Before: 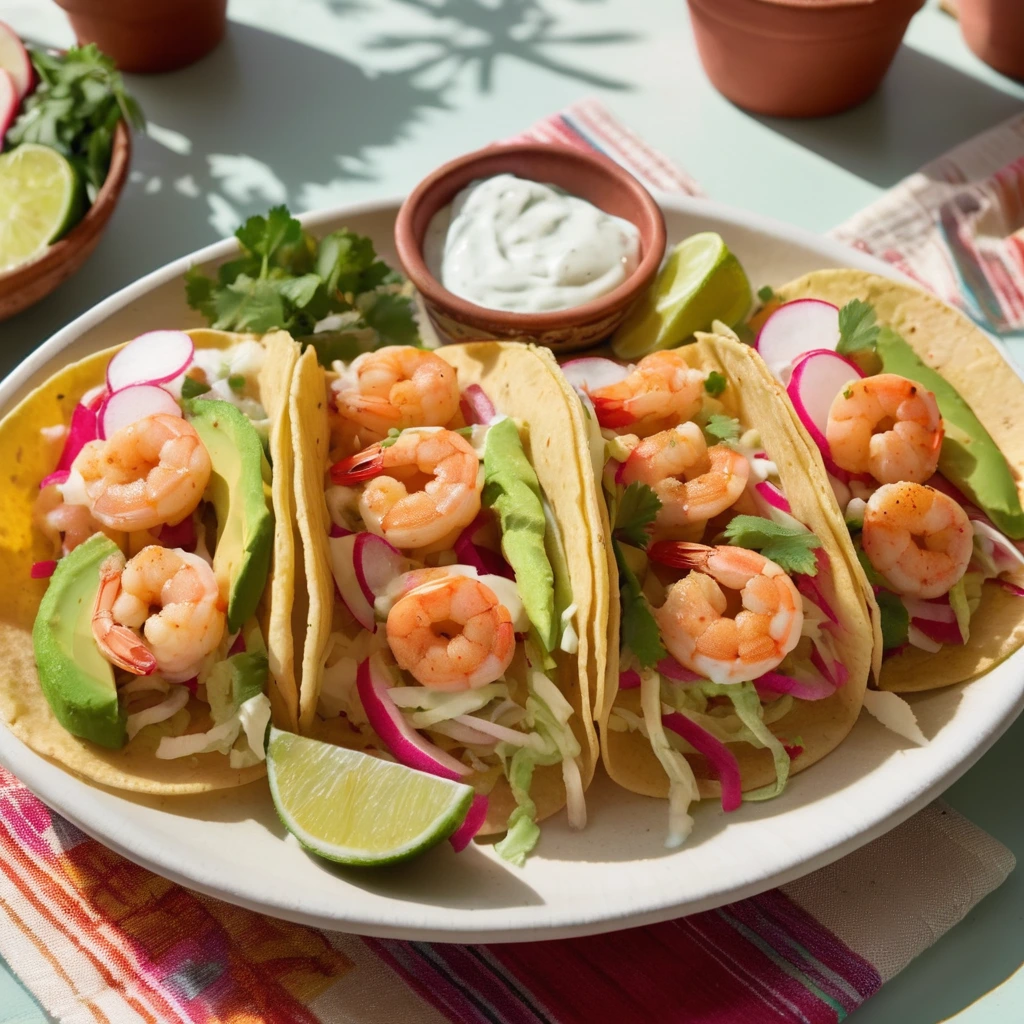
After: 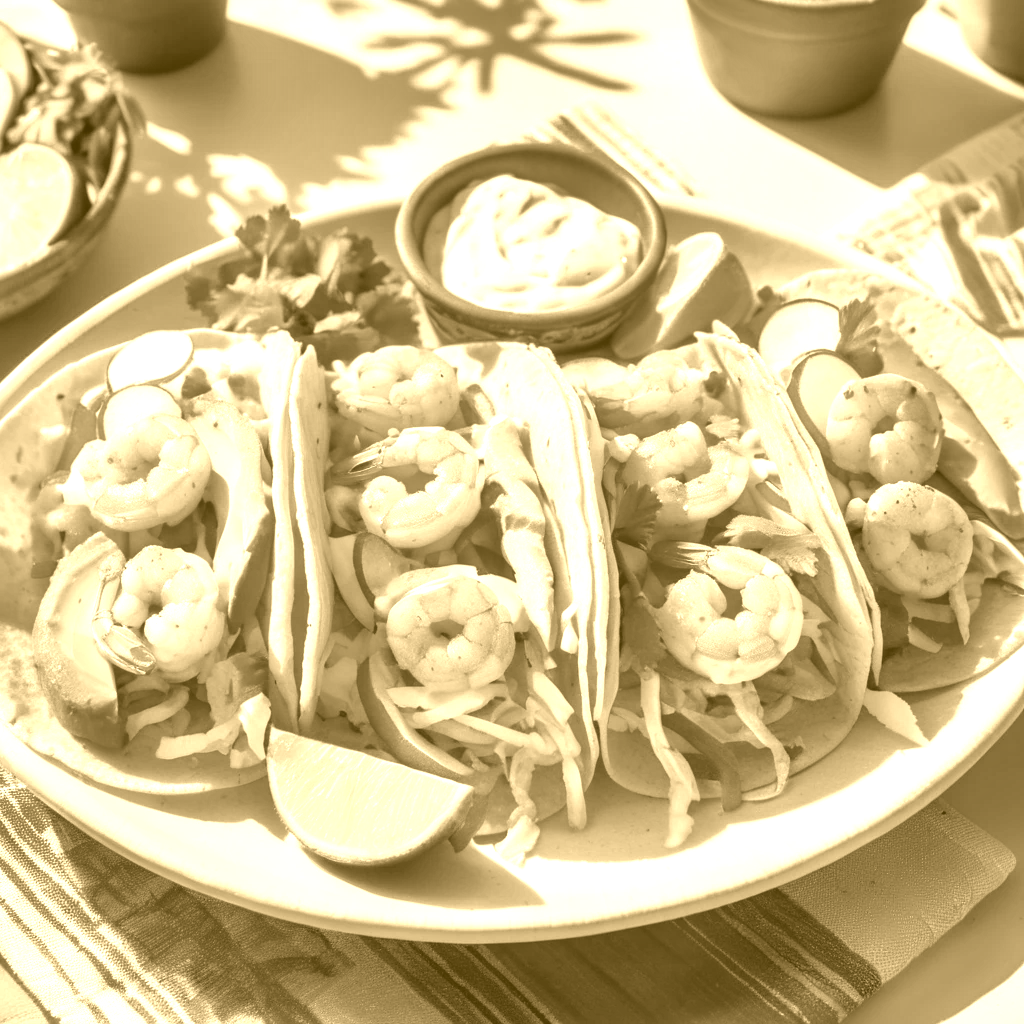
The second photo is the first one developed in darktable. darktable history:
colorize: hue 36°, source mix 100%
shadows and highlights: shadows 20.91, highlights -82.73, soften with gaussian
local contrast: highlights 59%, detail 145%
